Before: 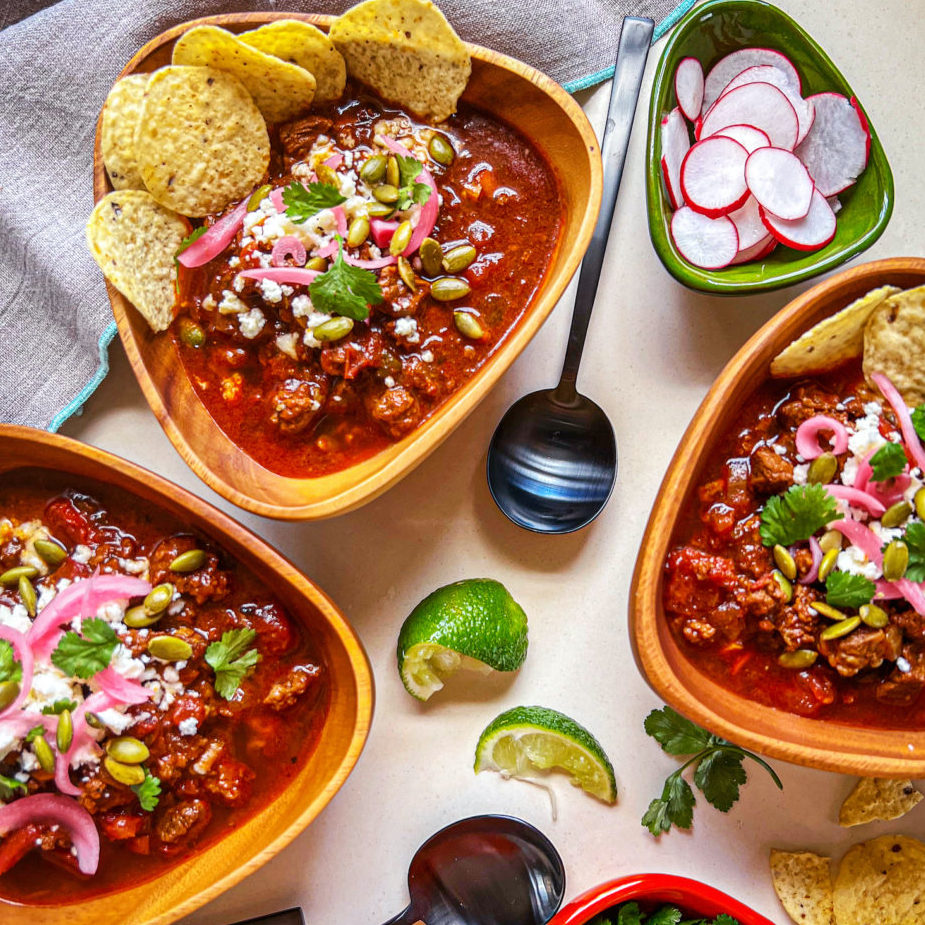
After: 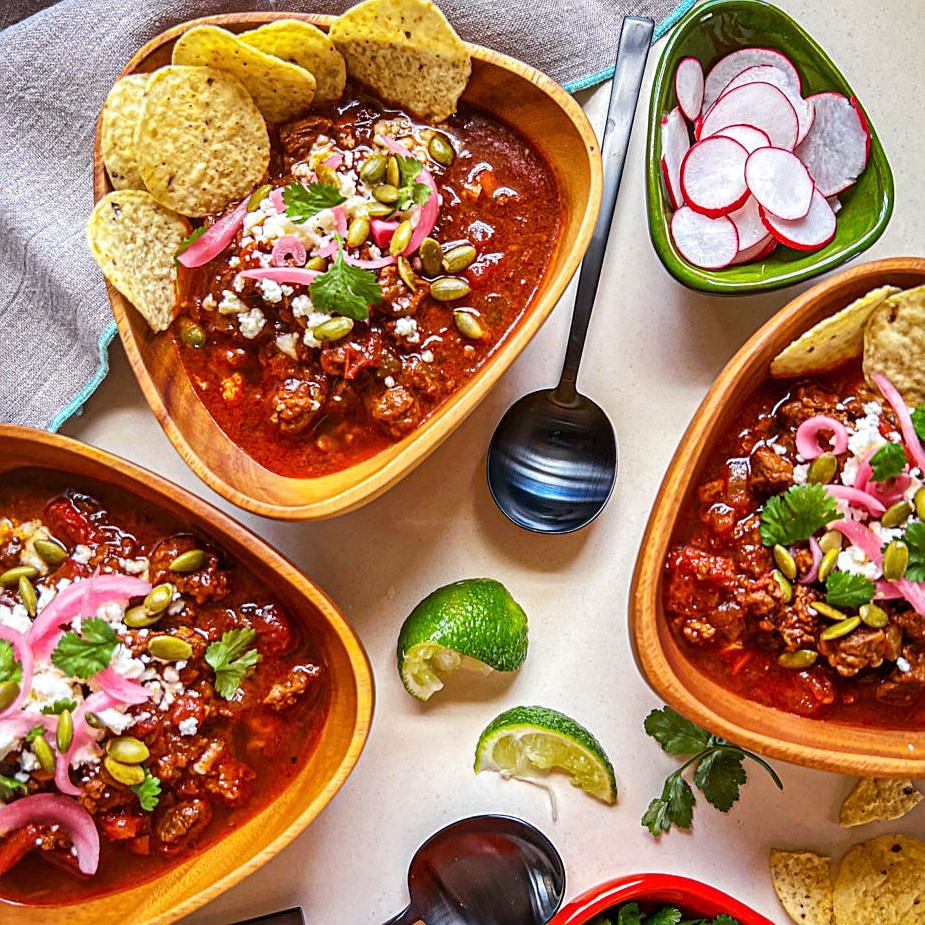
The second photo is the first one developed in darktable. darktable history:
local contrast: mode bilateral grid, contrast 10, coarseness 25, detail 115%, midtone range 0.2
sharpen: on, module defaults
tone equalizer: on, module defaults
